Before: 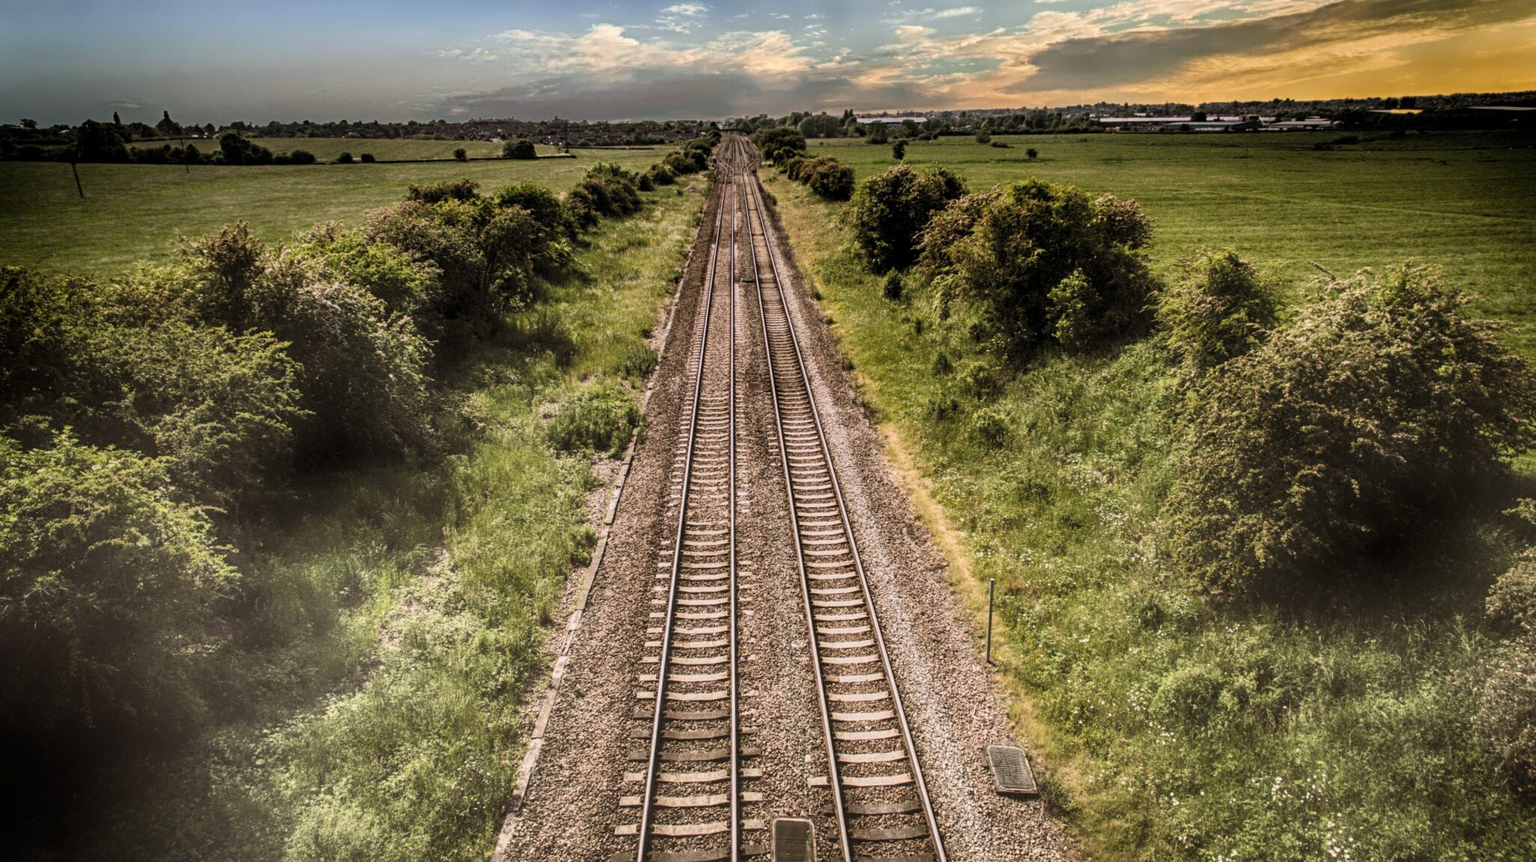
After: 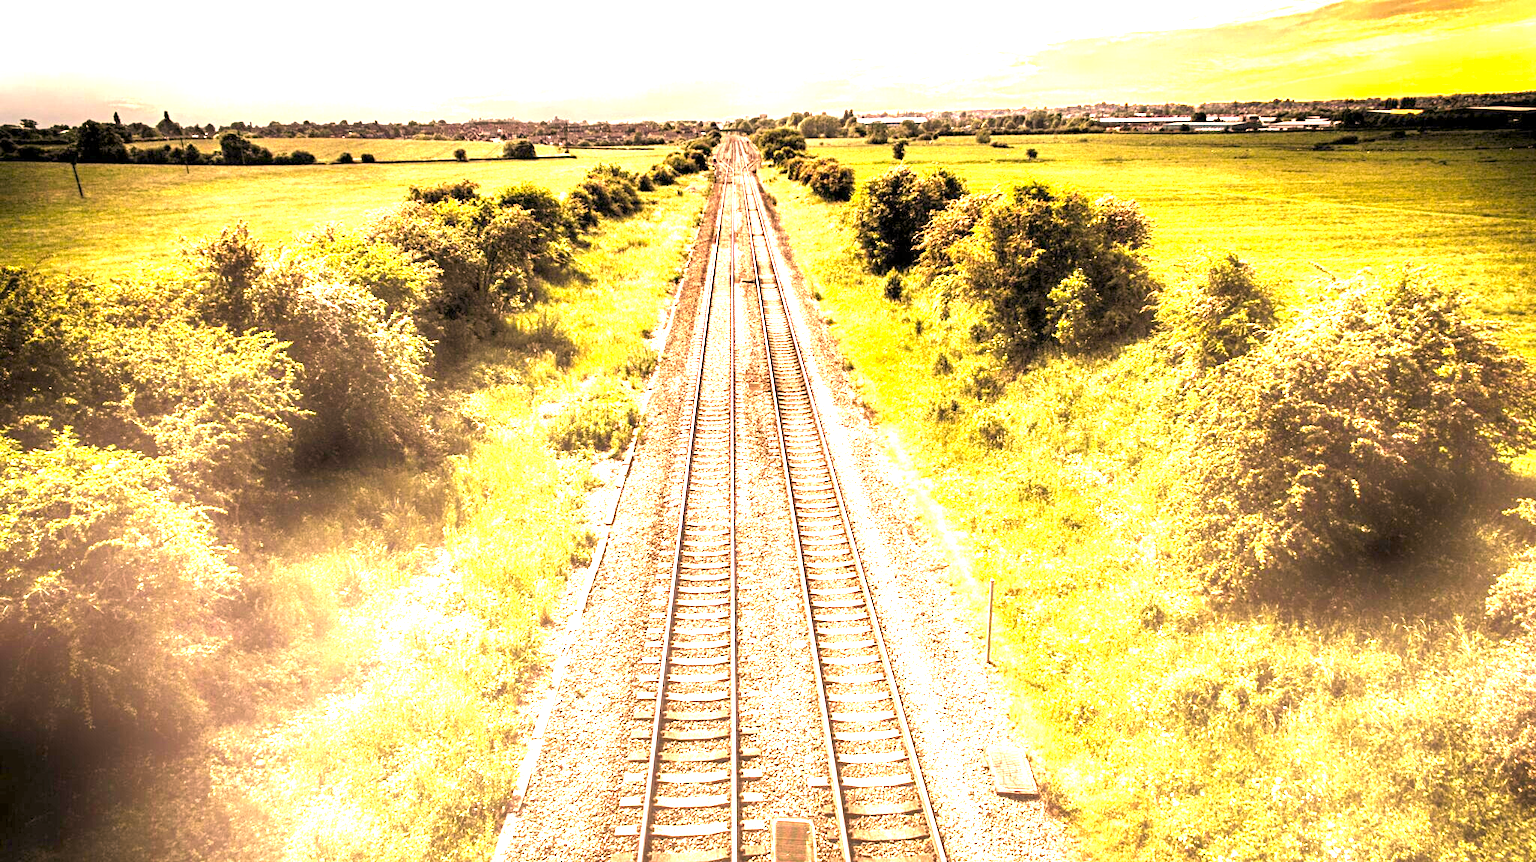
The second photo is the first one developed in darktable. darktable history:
levels: levels [0.016, 0.5, 0.996]
color correction: highlights a* 22.11, highlights b* 21.73
exposure: exposure 3.004 EV, compensate highlight preservation false
